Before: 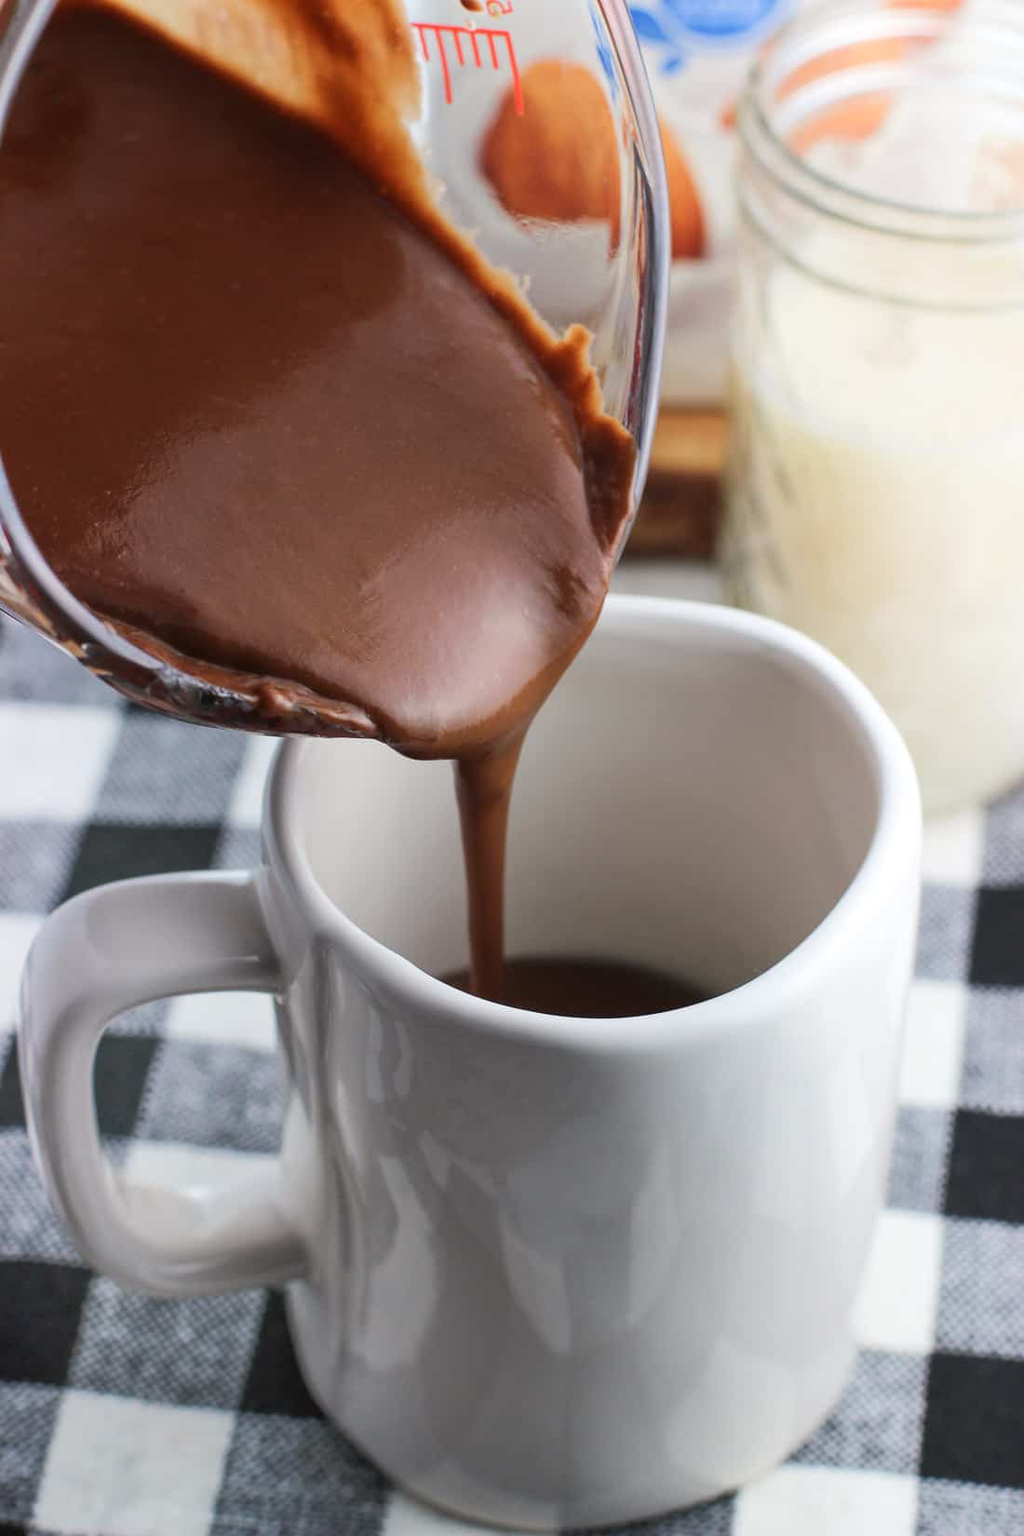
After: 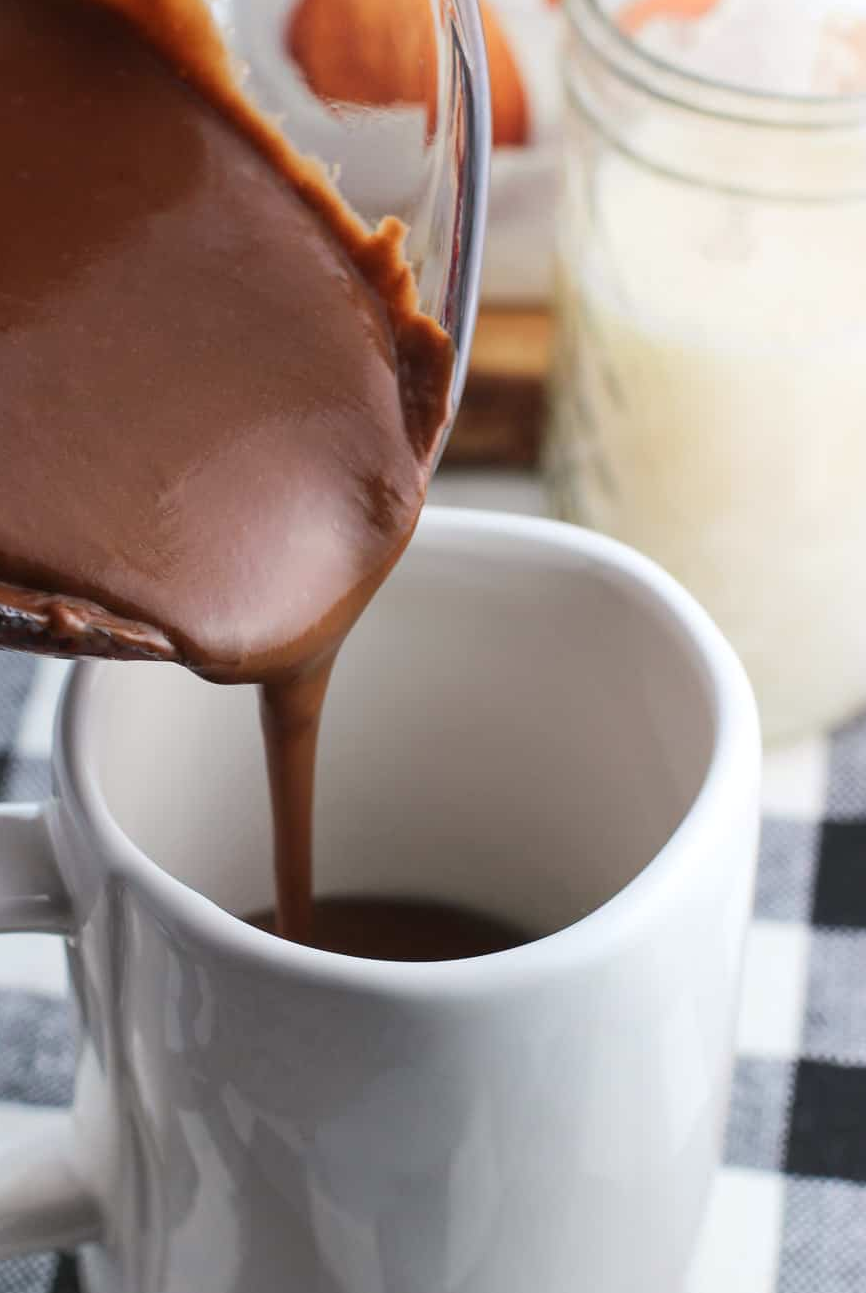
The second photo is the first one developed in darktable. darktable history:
color correction: highlights a* 0.03, highlights b* -0.883
crop and rotate: left 20.826%, top 8.052%, right 0.368%, bottom 13.541%
